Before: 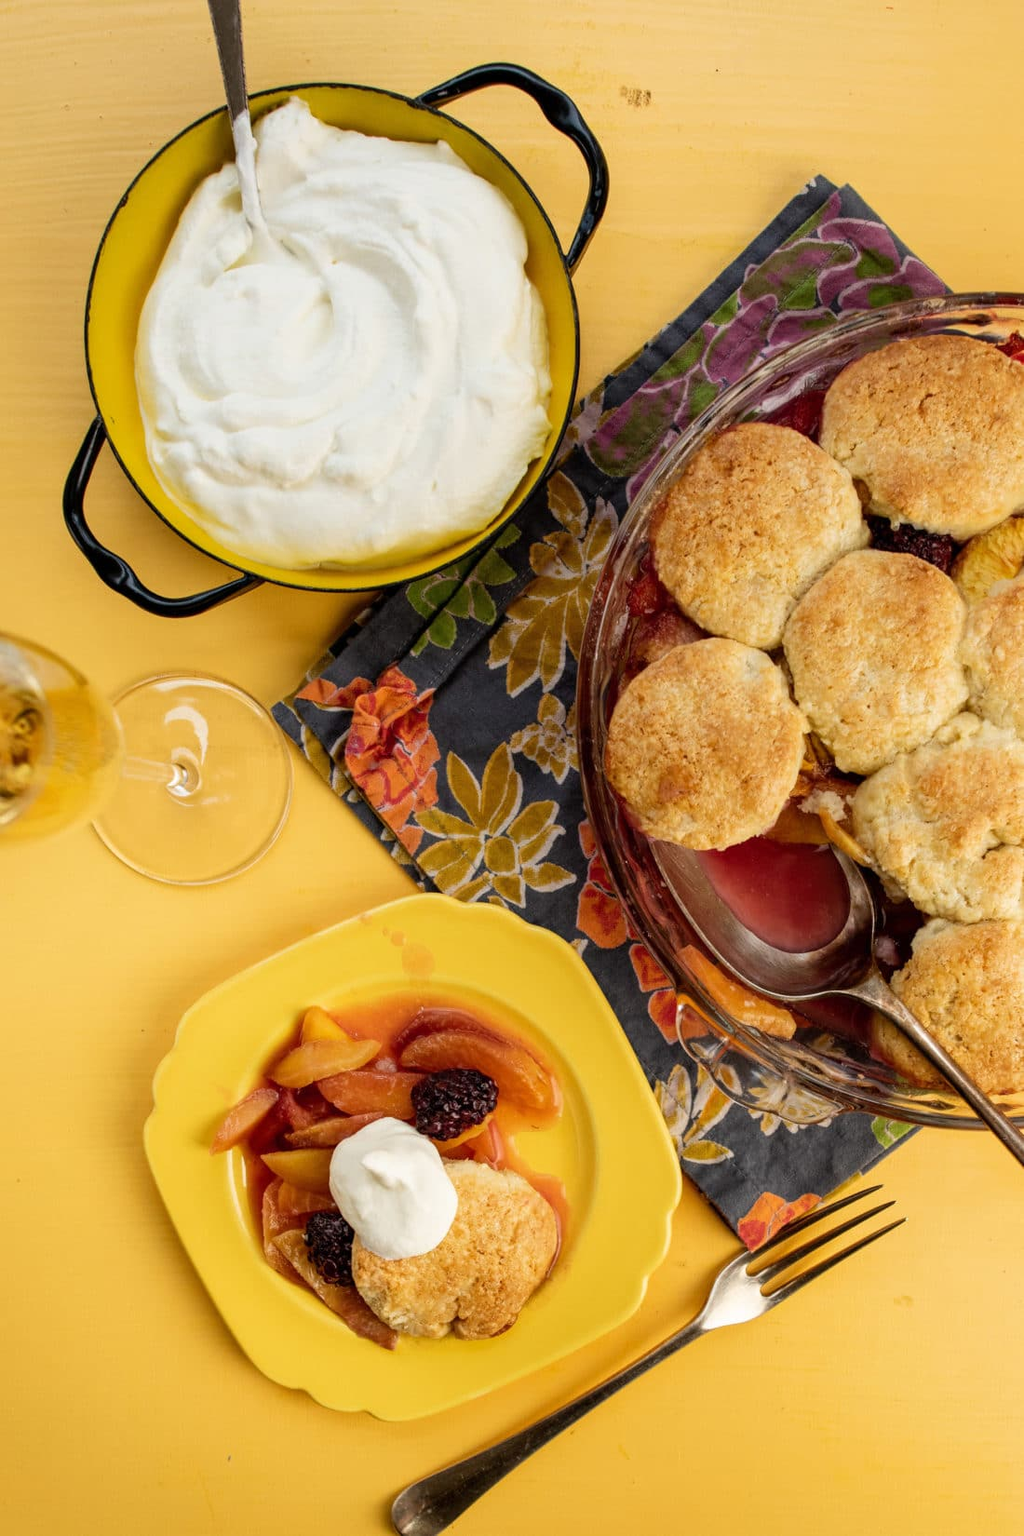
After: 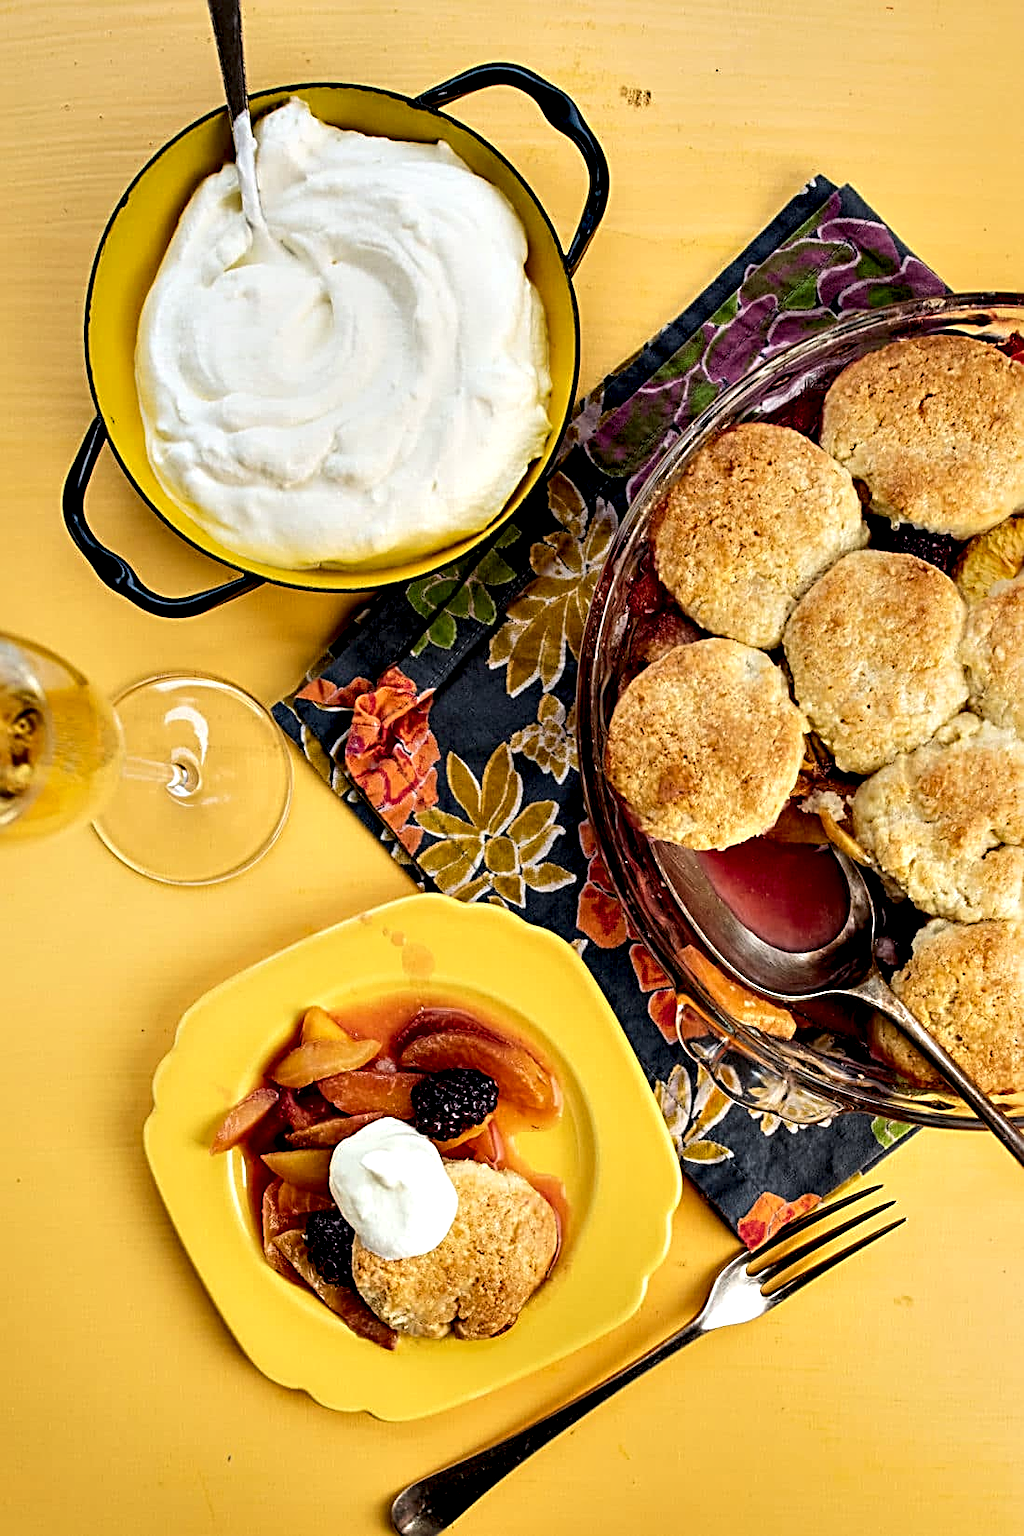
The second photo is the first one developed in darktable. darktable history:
contrast equalizer: y [[0.6 ×6], [0.55 ×6], [0 ×6], [0 ×6], [0 ×6]]
sharpen: radius 2.834, amount 0.719
exposure: exposure 0.014 EV, compensate highlight preservation false
